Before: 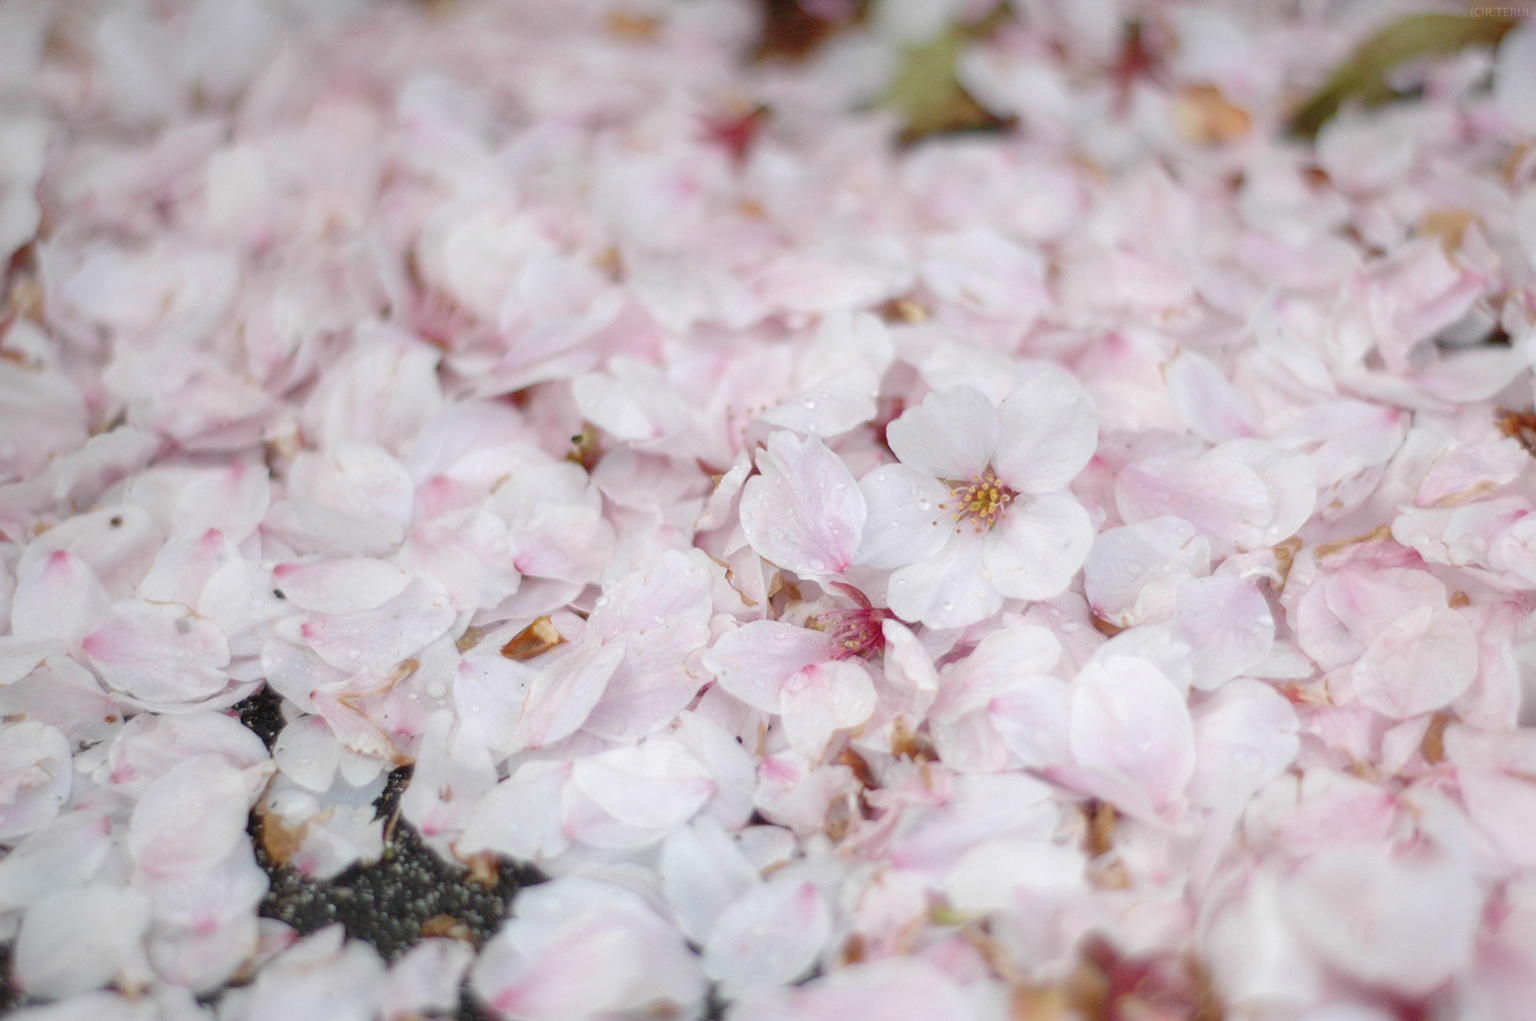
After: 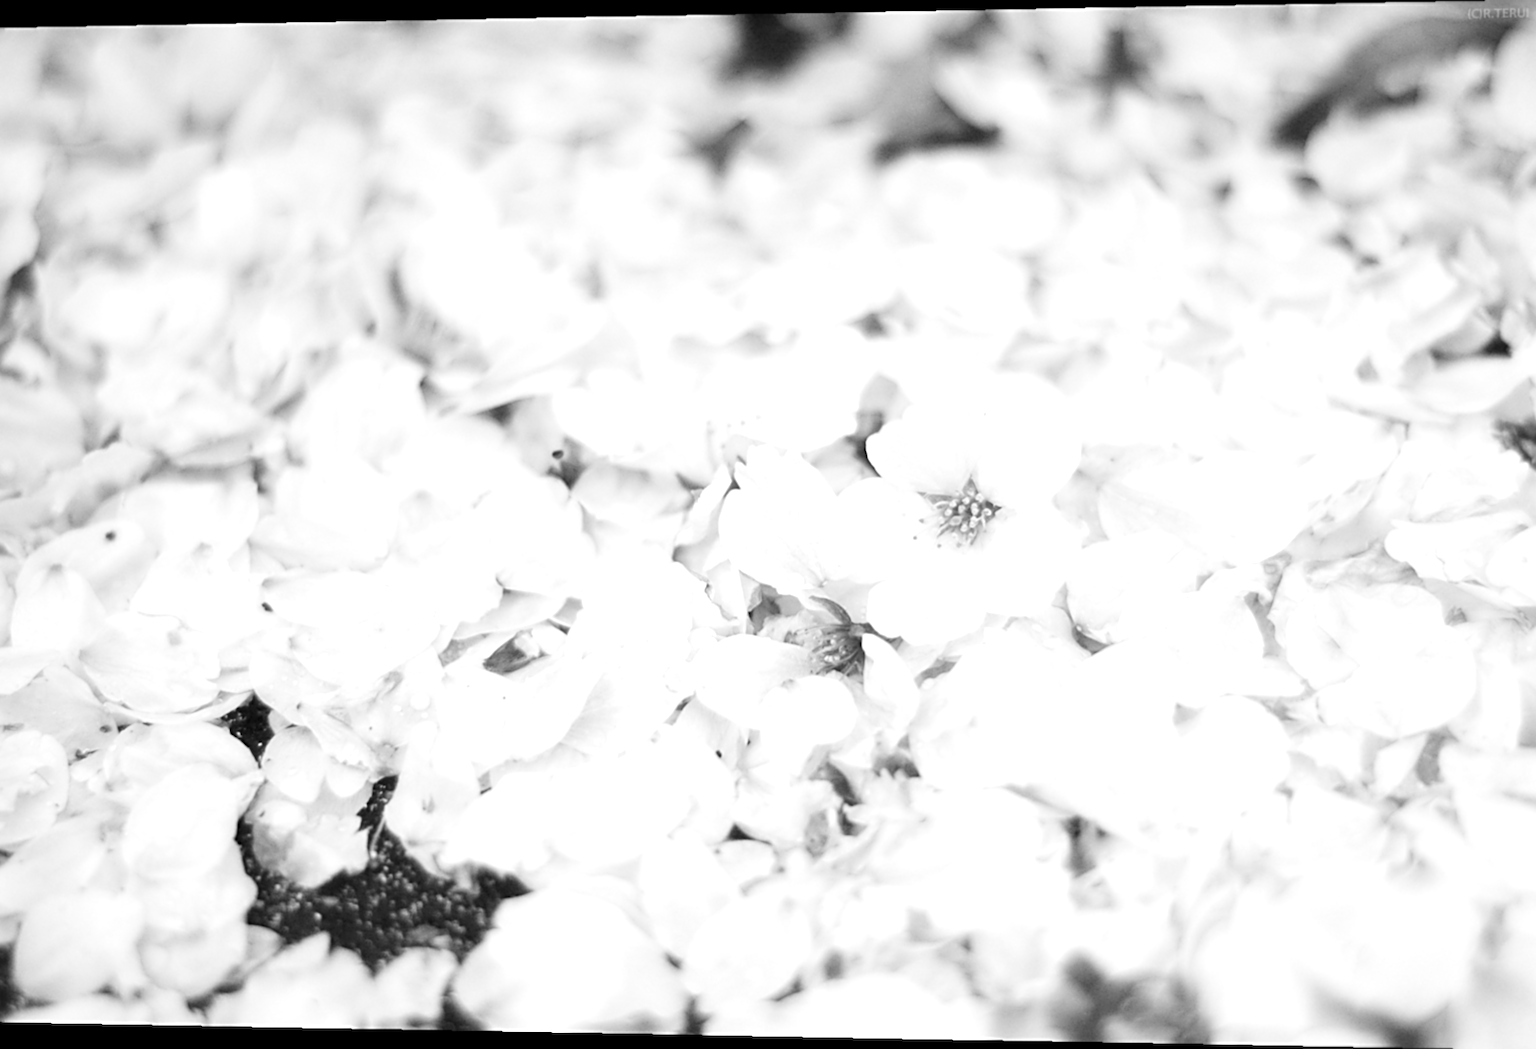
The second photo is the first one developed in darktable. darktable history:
levels: levels [0, 0.435, 0.917]
lowpass: radius 0.76, contrast 1.56, saturation 0, unbound 0
rotate and perspective: lens shift (horizontal) -0.055, automatic cropping off
exposure: black level correction 0.005, exposure 0.014 EV, compensate highlight preservation false
white balance: red 1.127, blue 0.943
sharpen: amount 0.75
haze removal: strength -0.09, distance 0.358, compatibility mode true, adaptive false
